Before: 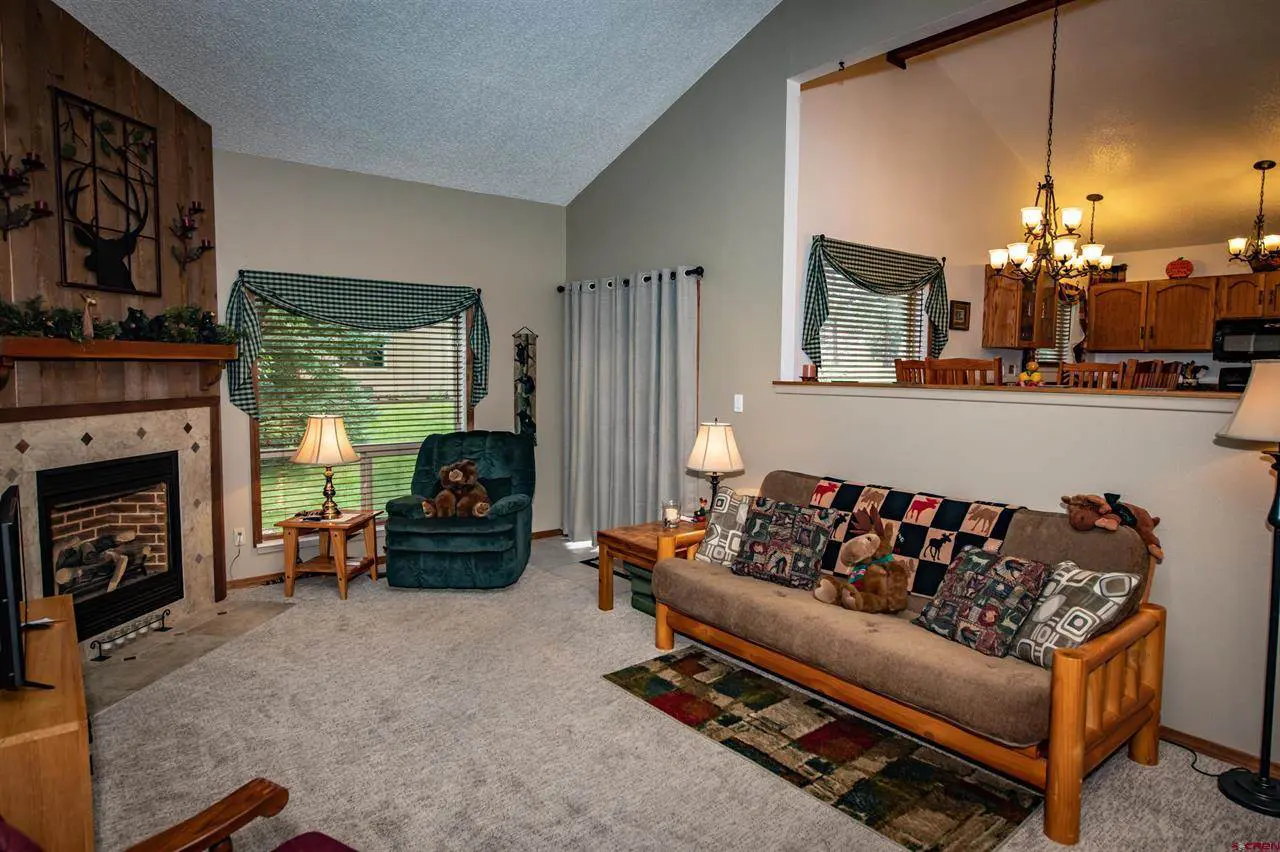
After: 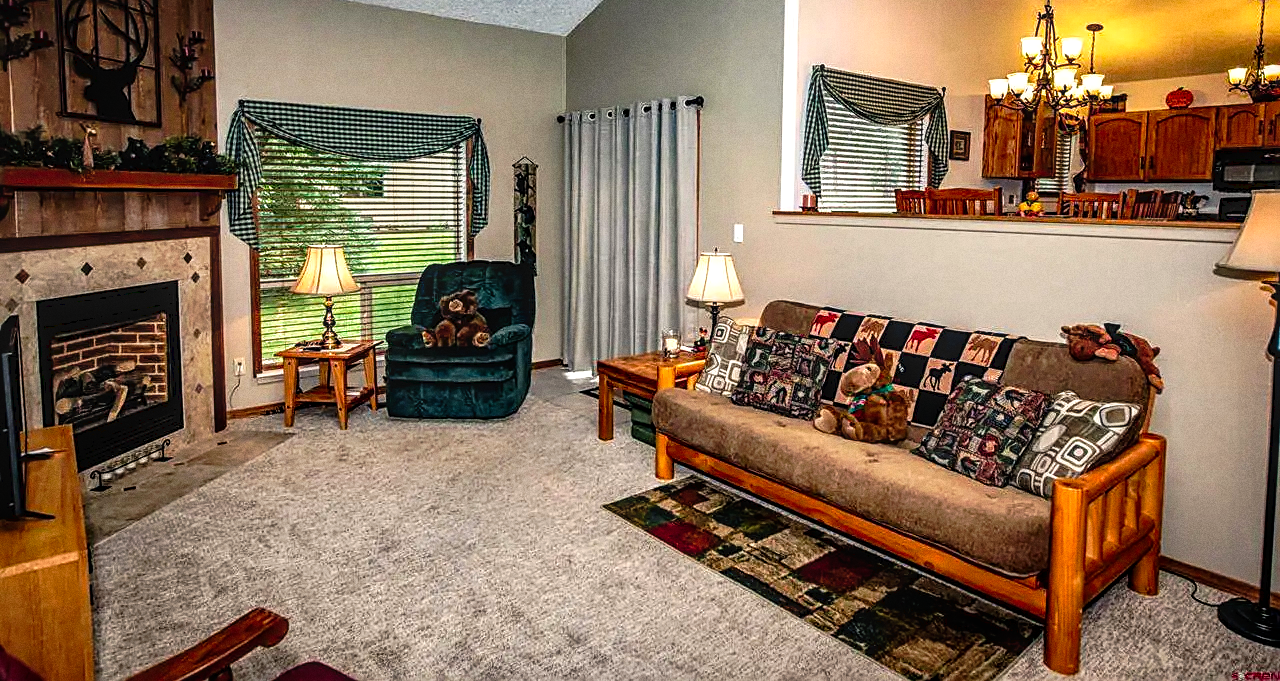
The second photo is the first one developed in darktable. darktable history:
crop and rotate: top 19.998%
tone curve: curves: ch0 [(0, 0) (0.003, 0.047) (0.011, 0.047) (0.025, 0.047) (0.044, 0.049) (0.069, 0.051) (0.1, 0.062) (0.136, 0.086) (0.177, 0.125) (0.224, 0.178) (0.277, 0.246) (0.335, 0.324) (0.399, 0.407) (0.468, 0.48) (0.543, 0.57) (0.623, 0.675) (0.709, 0.772) (0.801, 0.876) (0.898, 0.963) (1, 1)], preserve colors none
exposure: exposure 0.2 EV, compensate highlight preservation false
sharpen: on, module defaults
color correction: highlights a* 0.816, highlights b* 2.78, saturation 1.1
grain: coarseness 0.09 ISO
local contrast: highlights 61%, detail 143%, midtone range 0.428
